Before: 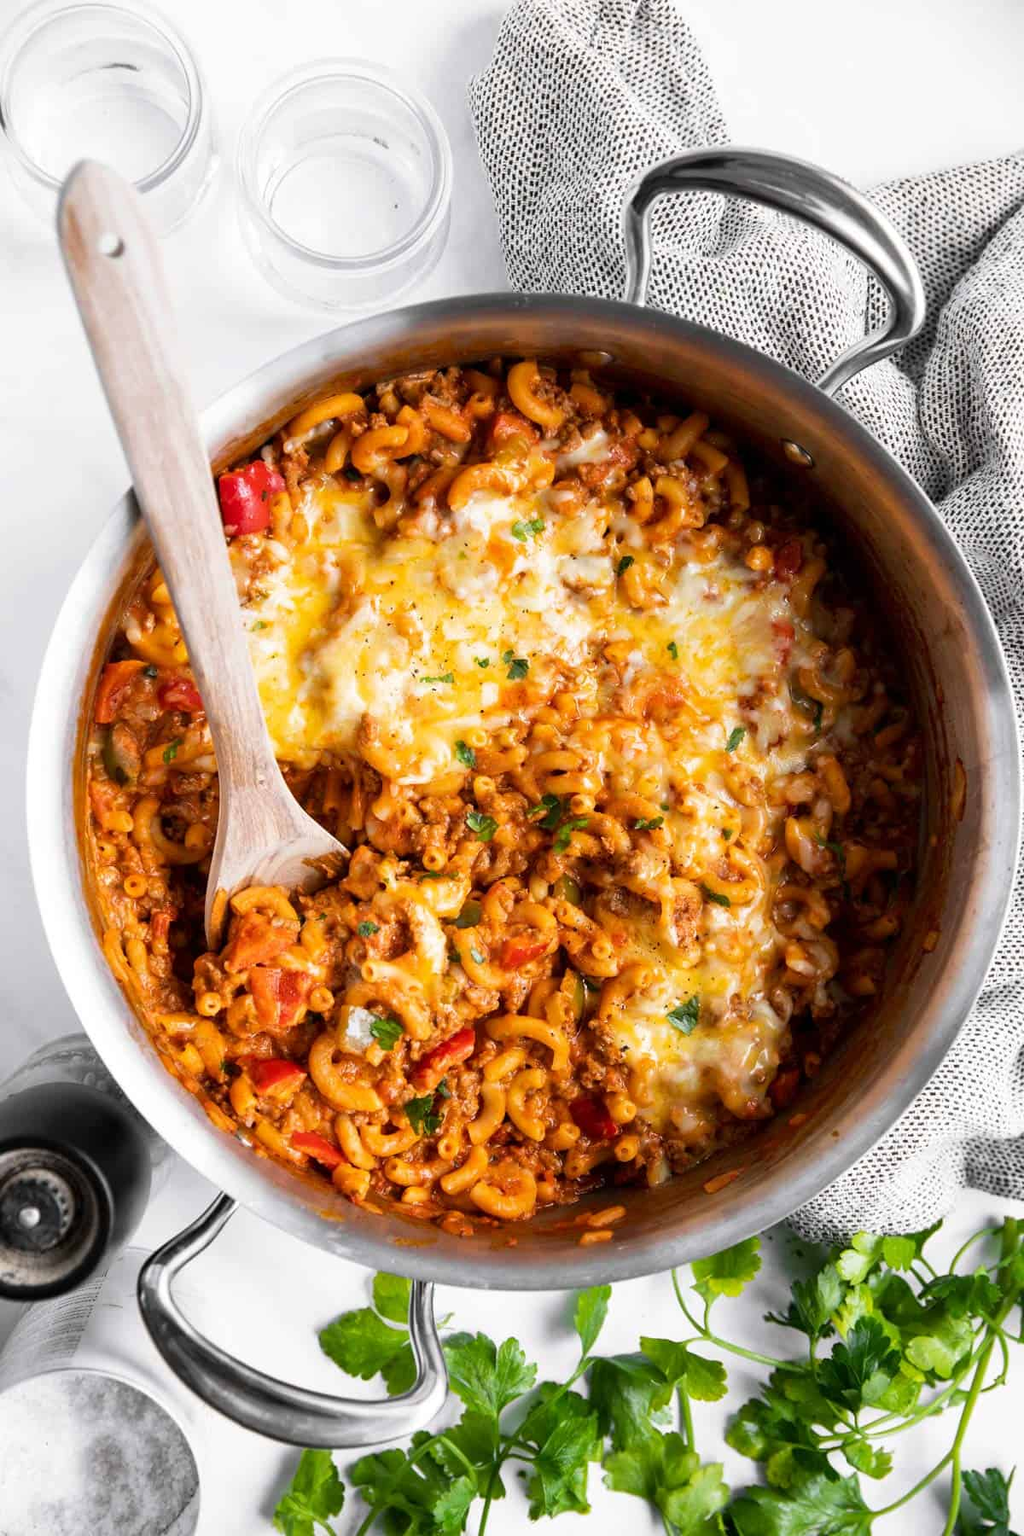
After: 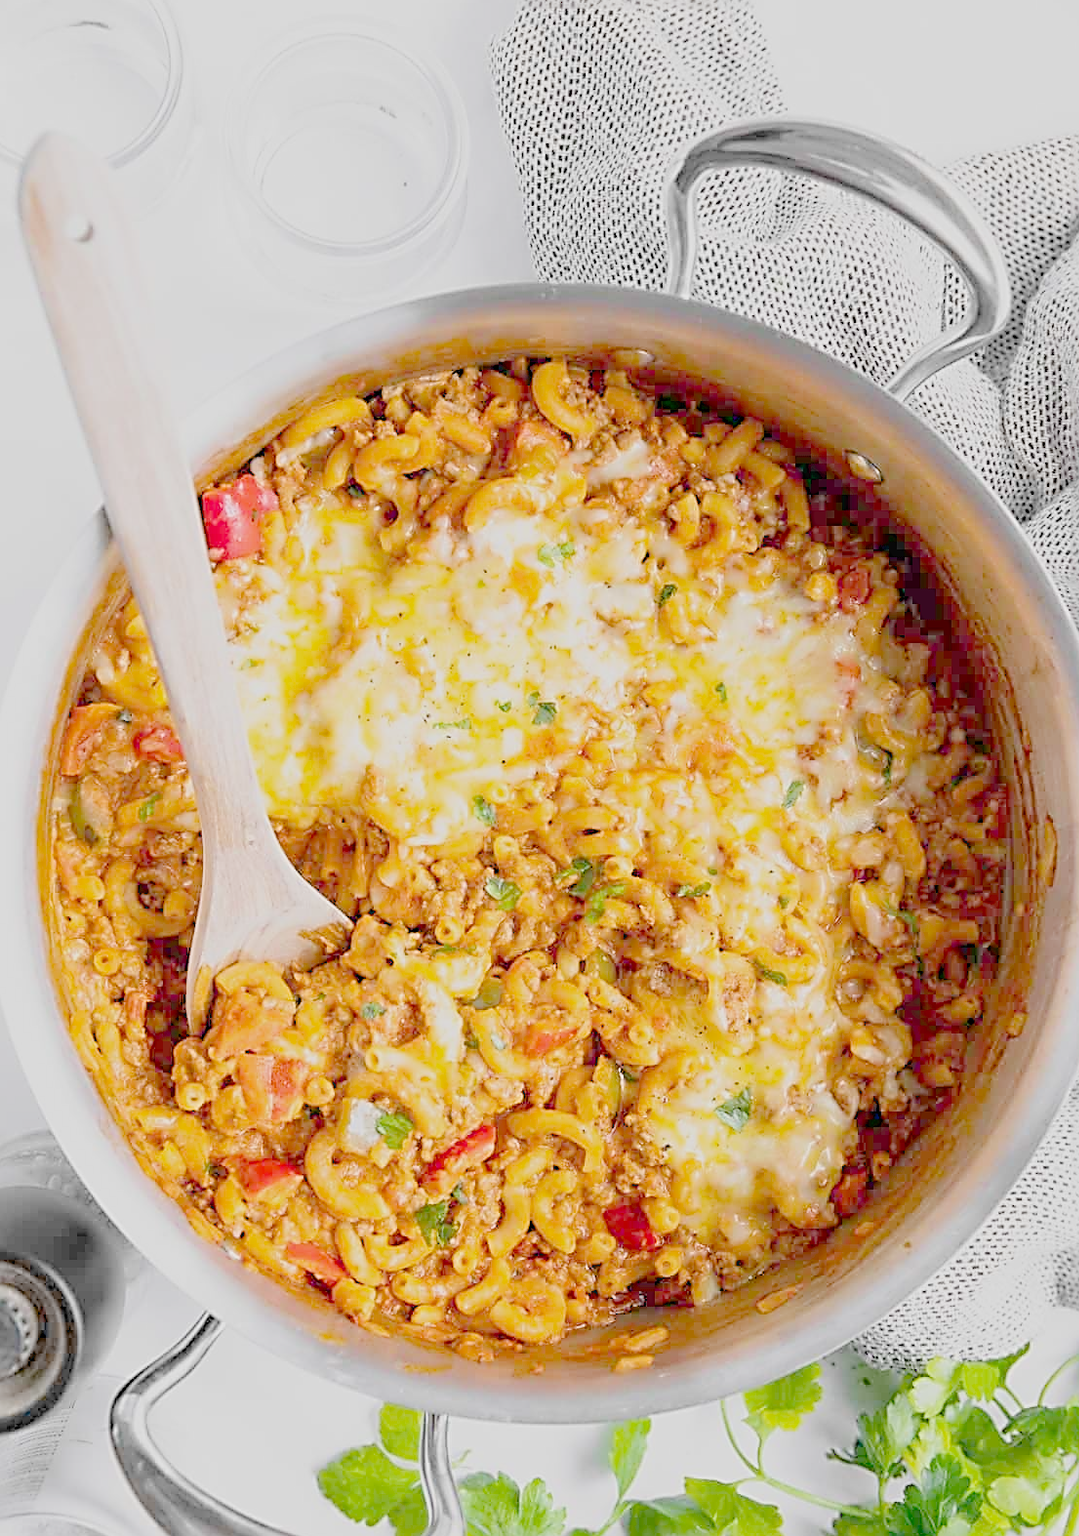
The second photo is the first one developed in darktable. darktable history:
crop: left 4.13%, top 3%, right 3.68%, bottom 9.53%
levels: levels [0, 0.467, 1]
sharpen: radius 3.56, amount 0.927, threshold 2
filmic rgb: hardness 4.17, contrast 0.84, color science v6 (2022)
